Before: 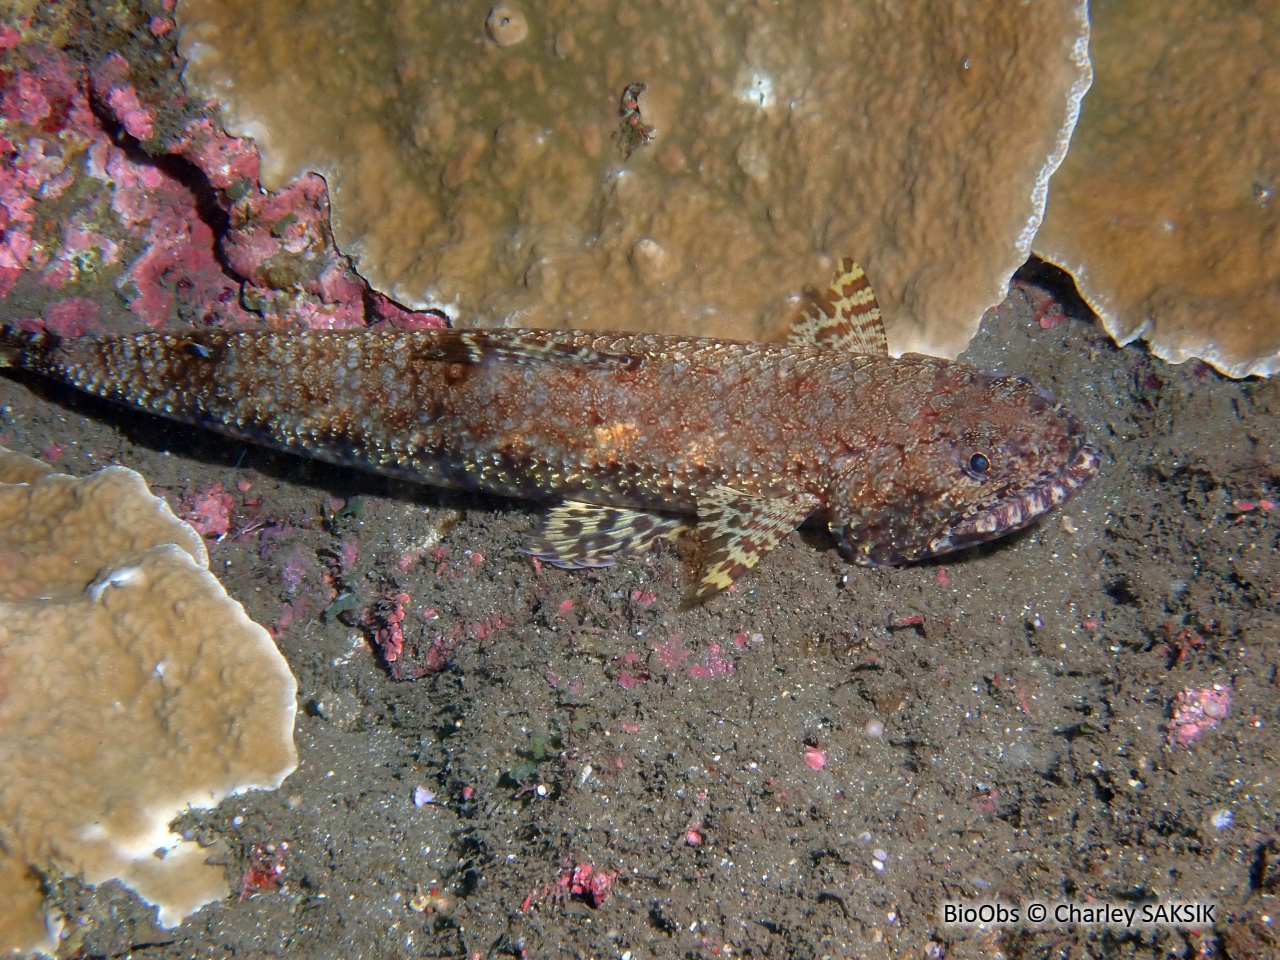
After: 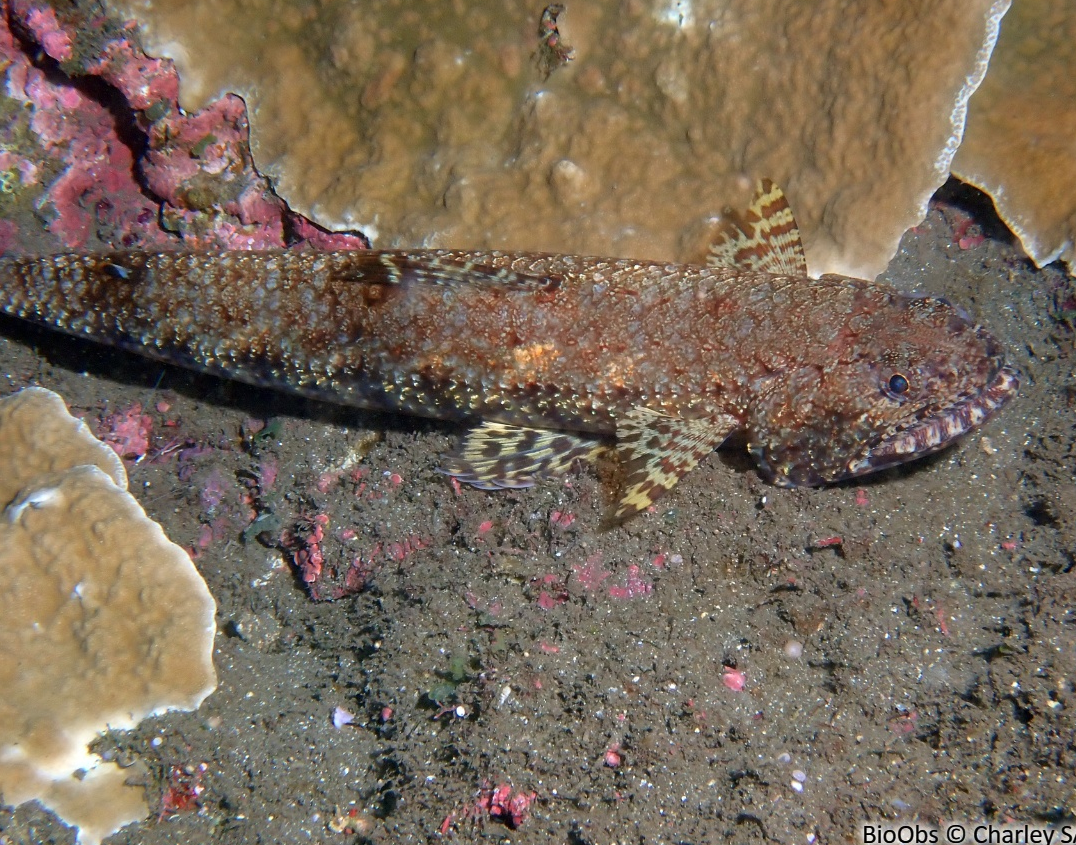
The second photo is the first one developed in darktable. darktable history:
crop: left 6.361%, top 8.263%, right 9.525%, bottom 3.673%
